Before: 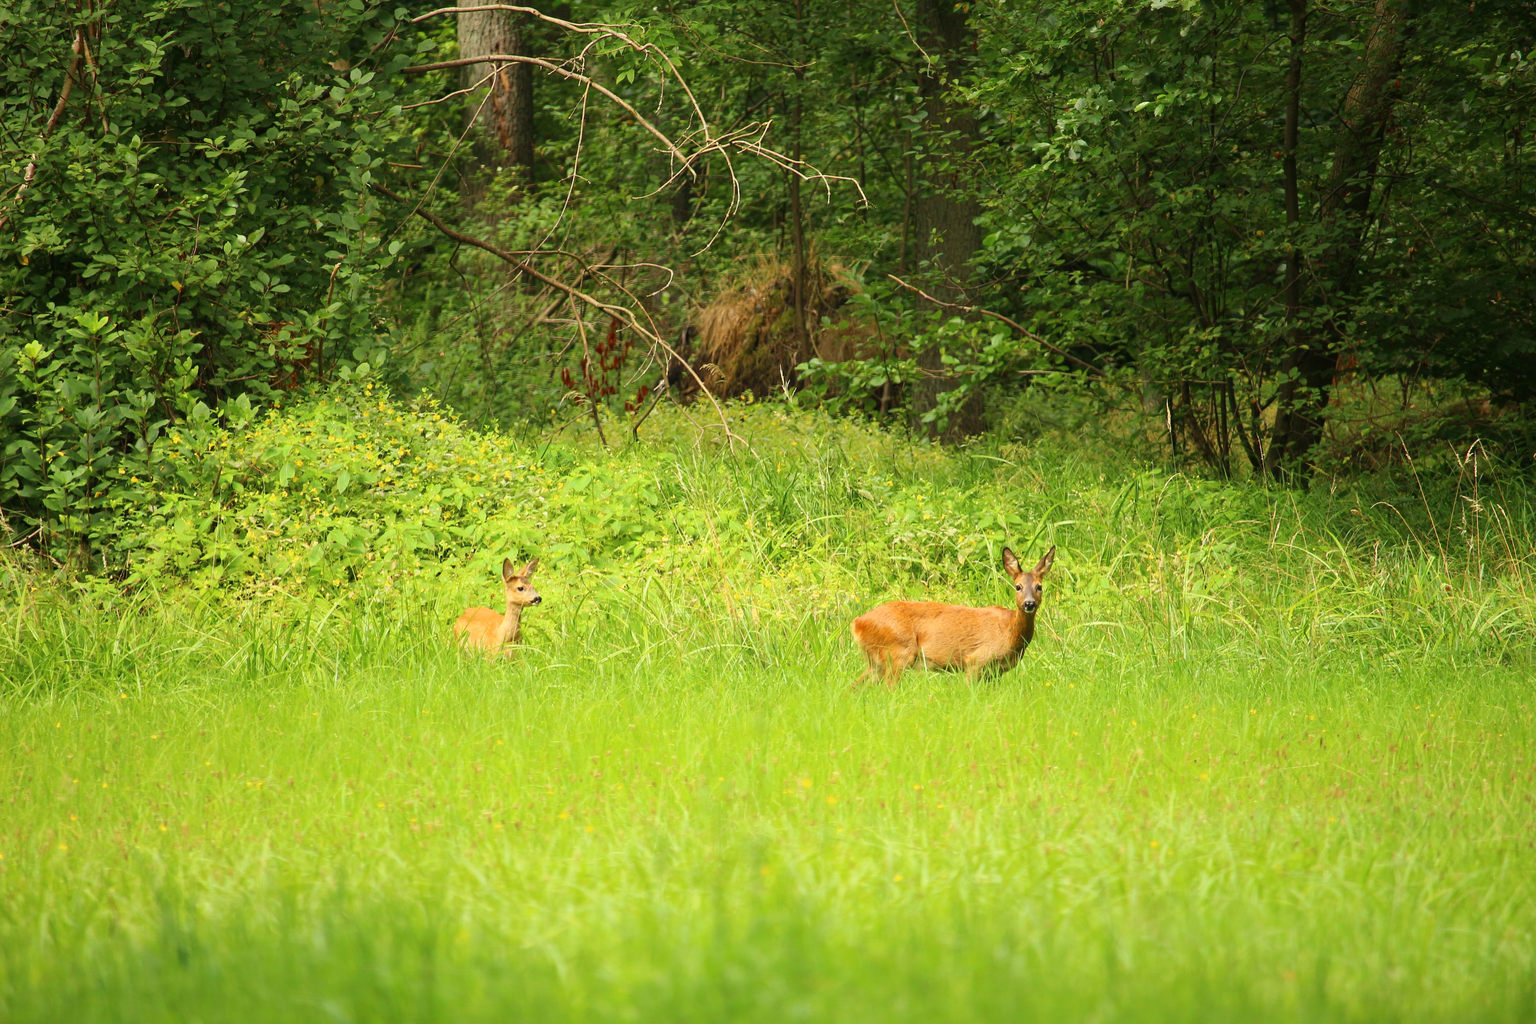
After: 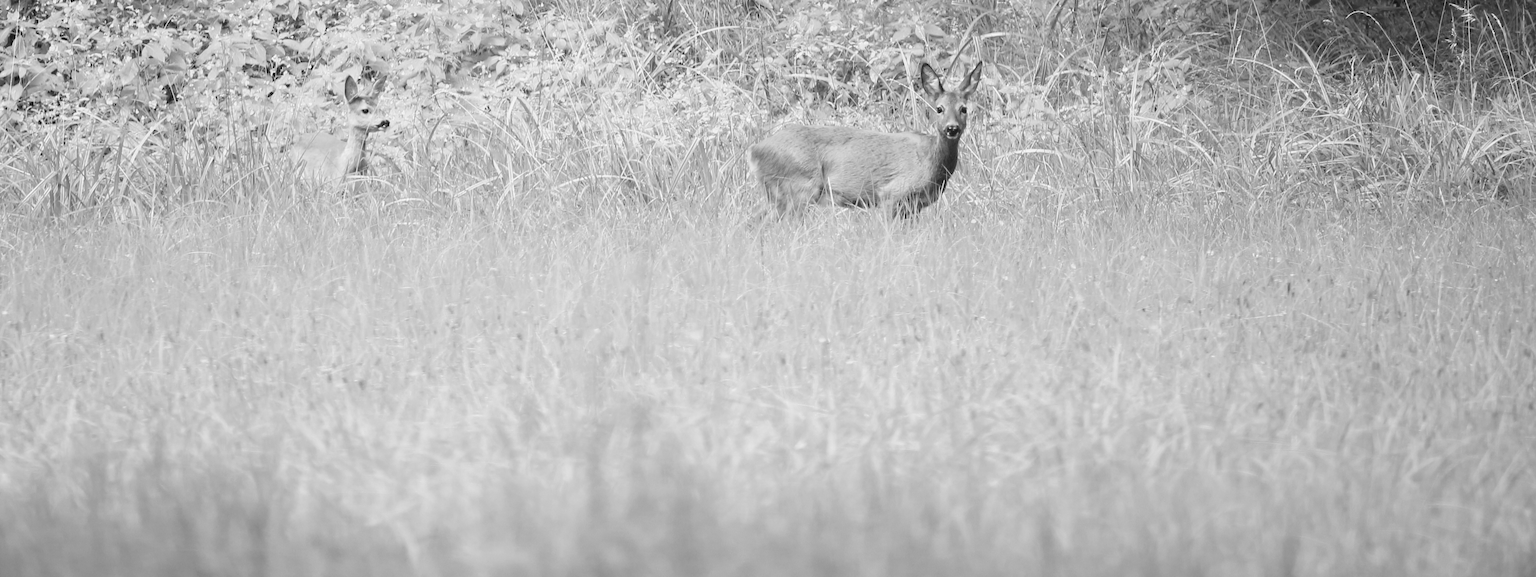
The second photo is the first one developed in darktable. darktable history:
color zones: curves: ch1 [(0, -0.394) (0.143, -0.394) (0.286, -0.394) (0.429, -0.392) (0.571, -0.391) (0.714, -0.391) (0.857, -0.391) (1, -0.394)]
crop and rotate: left 13.306%, top 48.129%, bottom 2.928%
